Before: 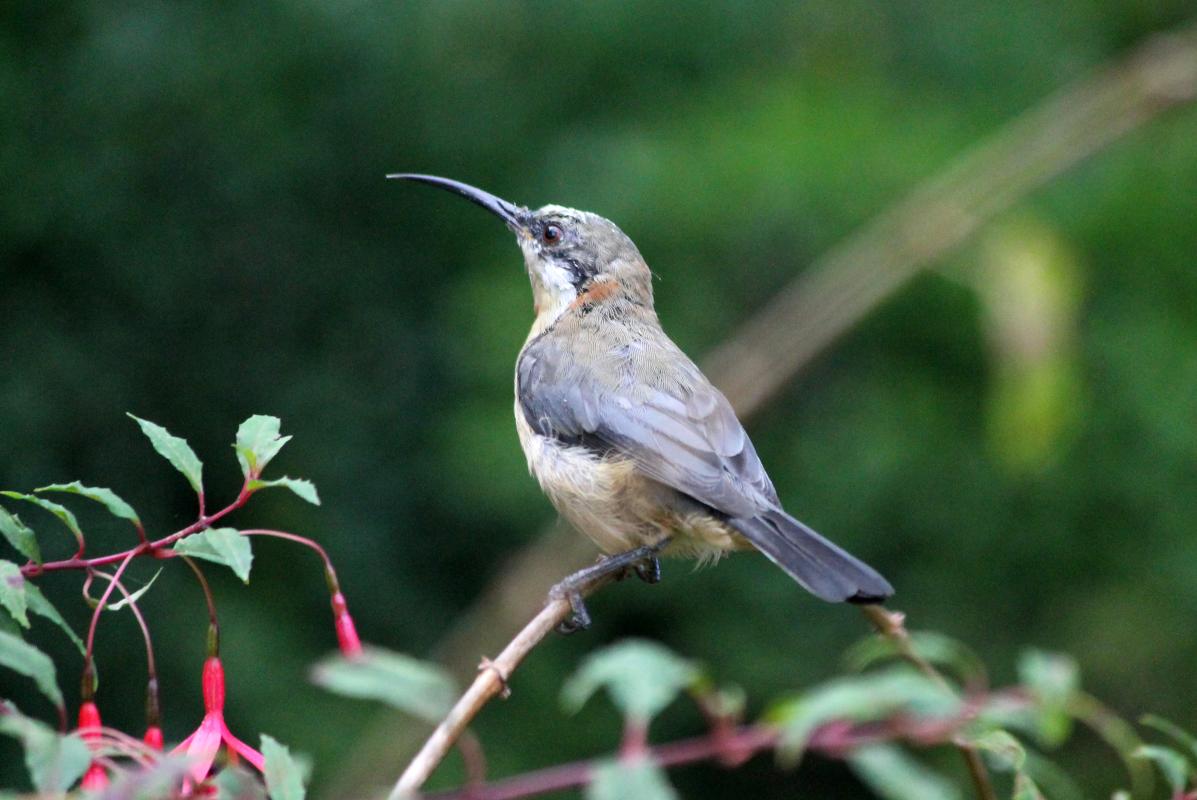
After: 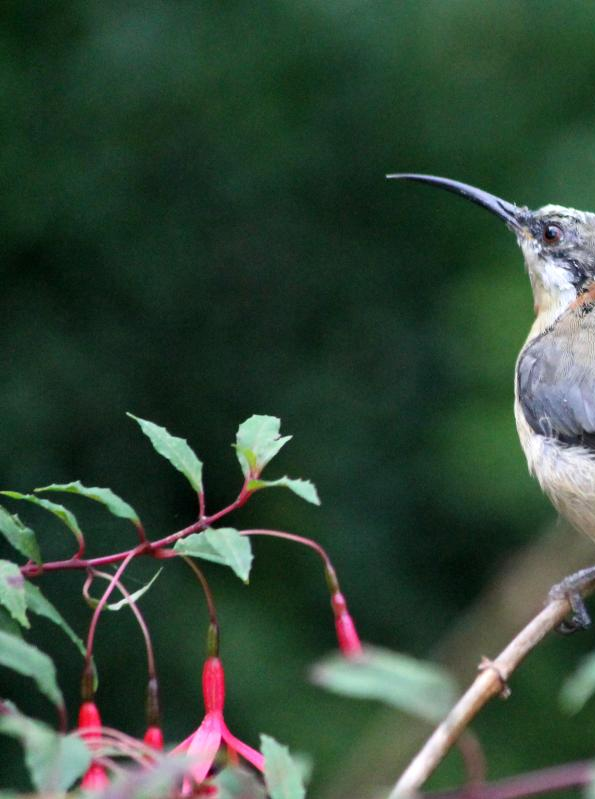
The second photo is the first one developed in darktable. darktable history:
exposure: compensate highlight preservation false
crop and rotate: left 0.057%, top 0%, right 50.227%
